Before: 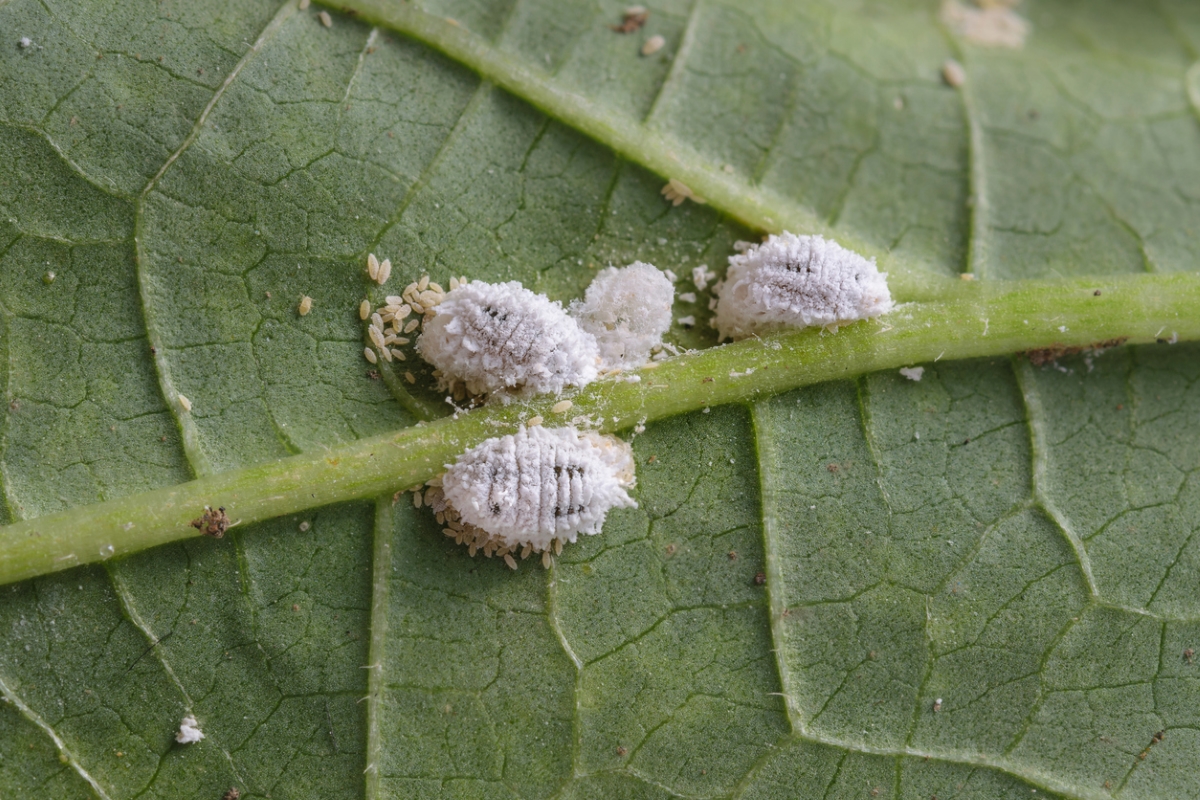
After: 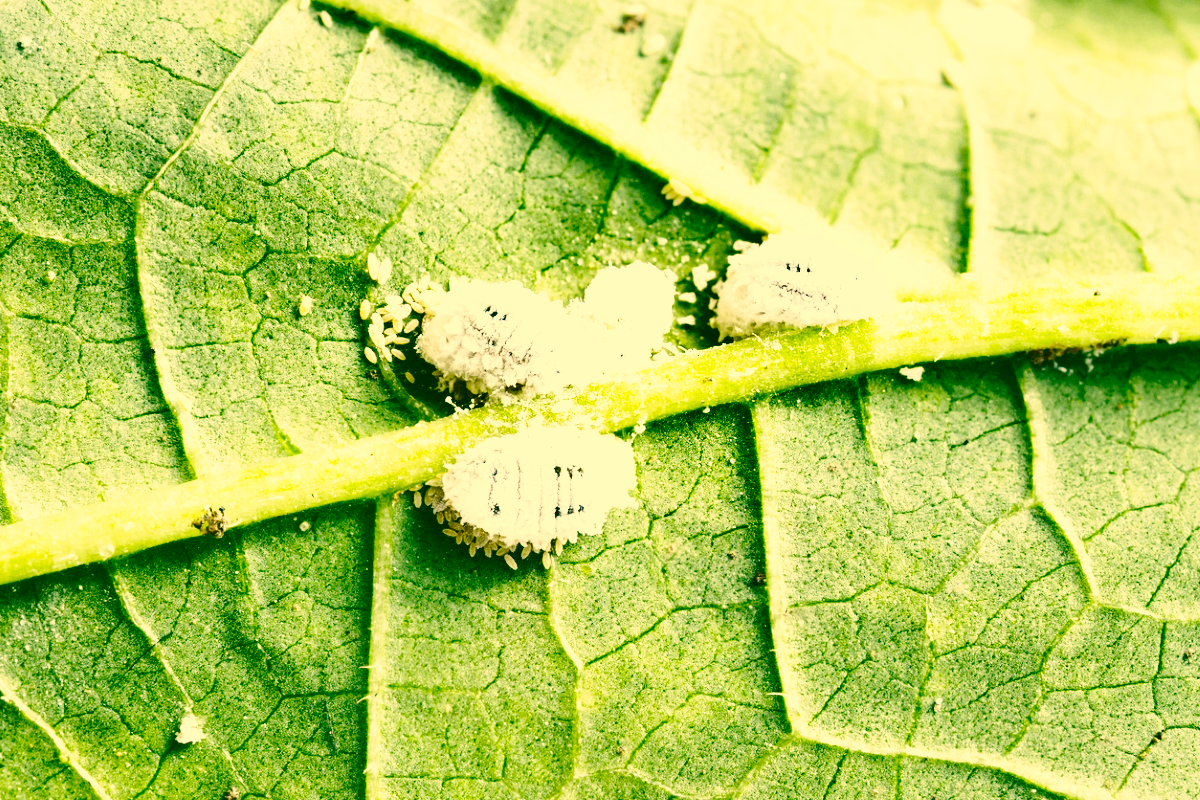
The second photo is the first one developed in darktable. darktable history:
color correction: highlights a* 1.97, highlights b* 34.6, shadows a* -36.63, shadows b* -5.5
base curve: curves: ch0 [(0, 0) (0.007, 0.004) (0.027, 0.03) (0.046, 0.07) (0.207, 0.54) (0.442, 0.872) (0.673, 0.972) (1, 1)], preserve colors none
exposure: exposure 1.251 EV, compensate highlight preservation false
shadows and highlights: radius 108.78, shadows 24.1, highlights -58.64, low approximation 0.01, soften with gaussian
